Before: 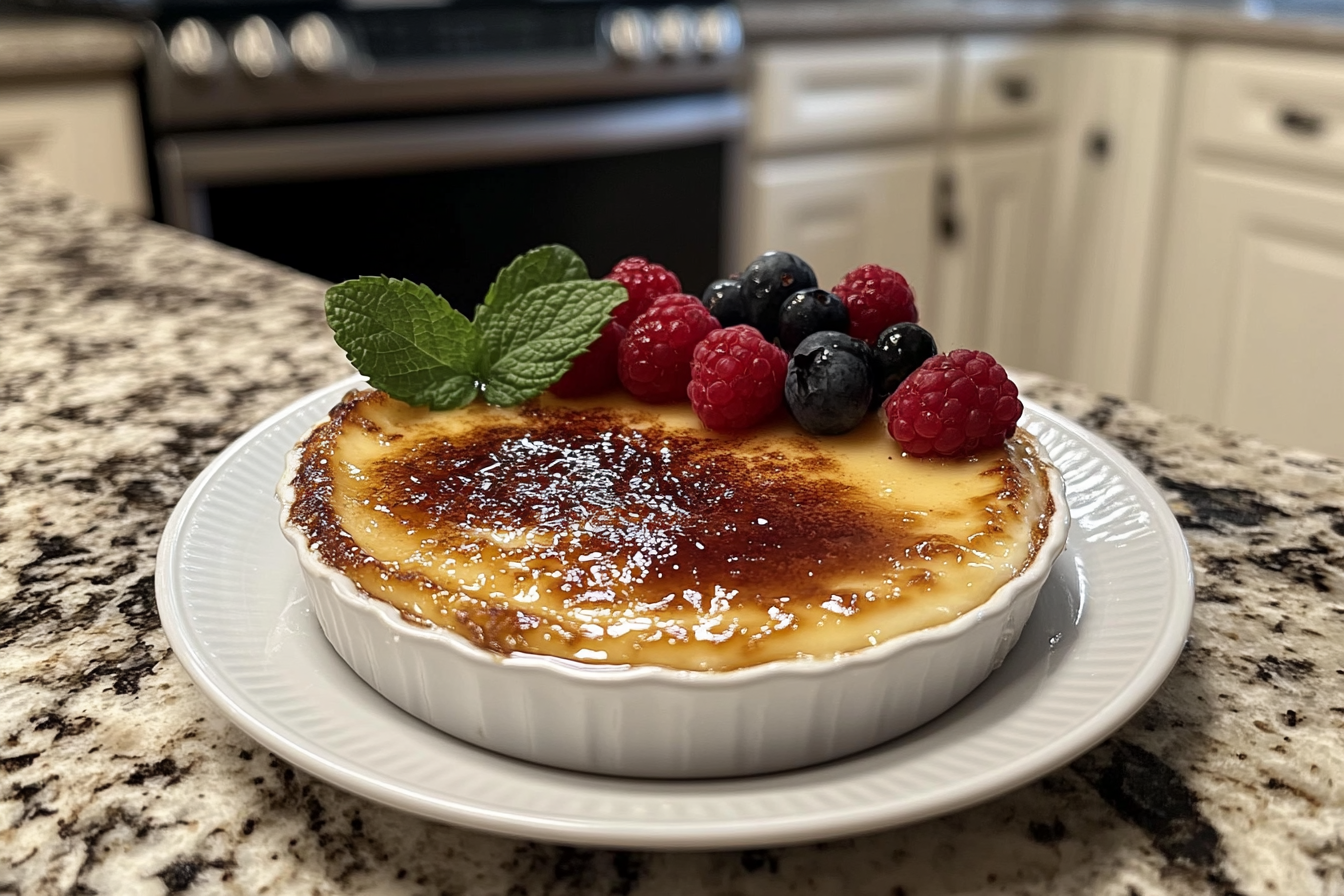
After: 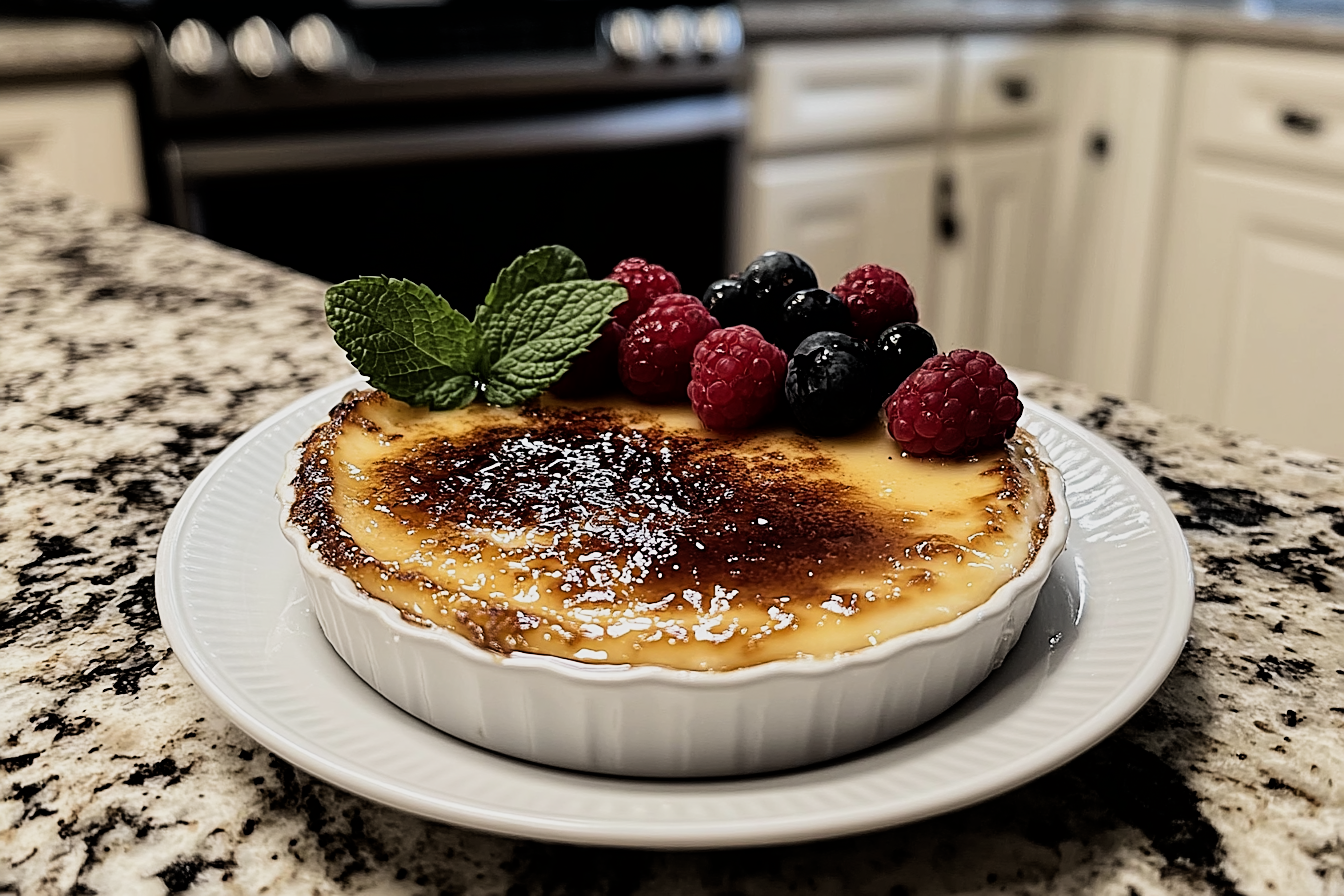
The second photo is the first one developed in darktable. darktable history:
filmic rgb: black relative exposure -5 EV, hardness 2.88, contrast 1.4, highlights saturation mix -30%
sharpen: on, module defaults
